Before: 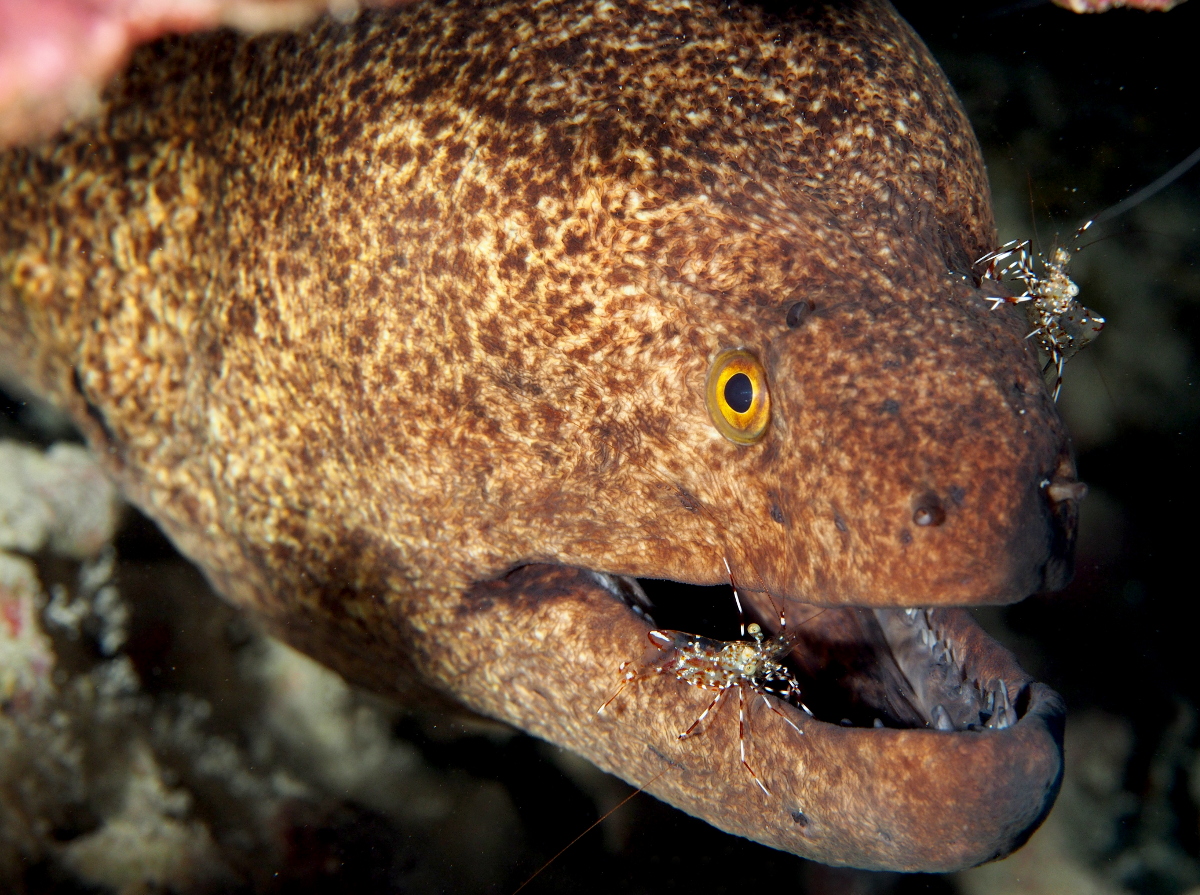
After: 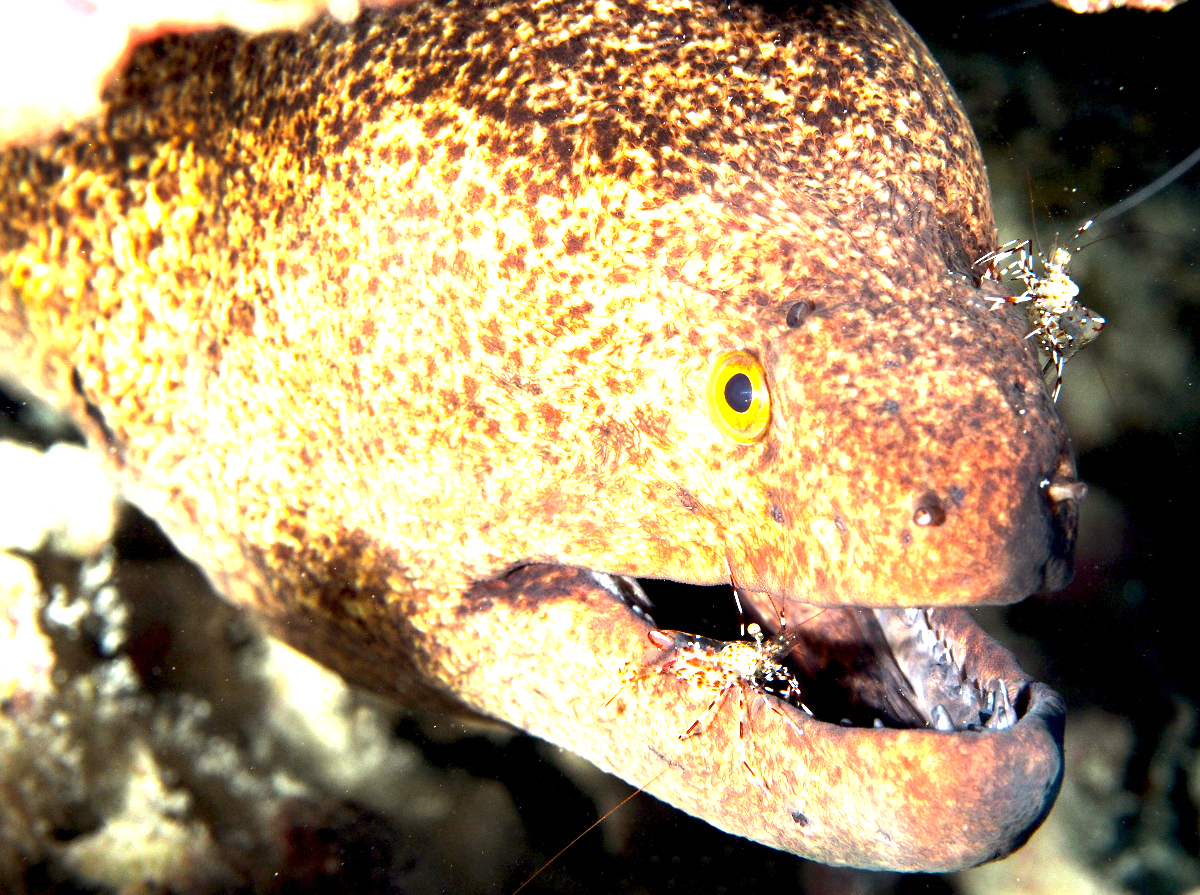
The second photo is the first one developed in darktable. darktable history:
color balance rgb: power › luminance 1.198%, power › chroma 0.424%, power › hue 36.38°, linear chroma grading › global chroma 9.953%, perceptual saturation grading › global saturation -0.882%, perceptual brilliance grading › global brilliance 14.206%, perceptual brilliance grading › shadows -34.829%
exposure: exposure 2.007 EV, compensate exposure bias true, compensate highlight preservation false
